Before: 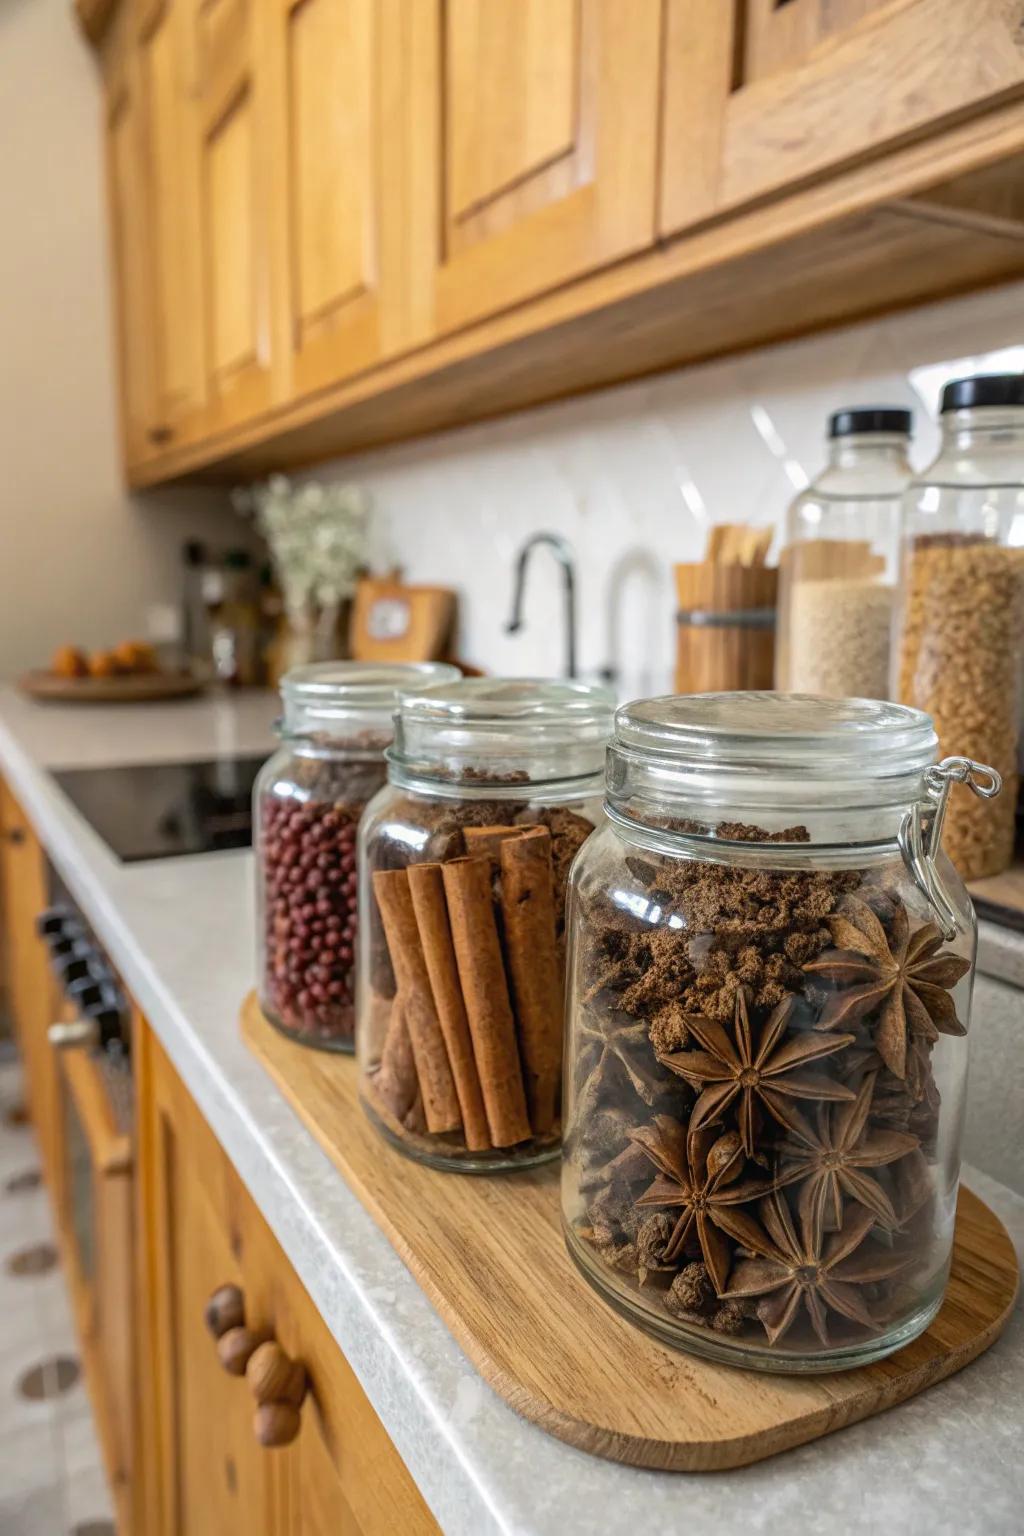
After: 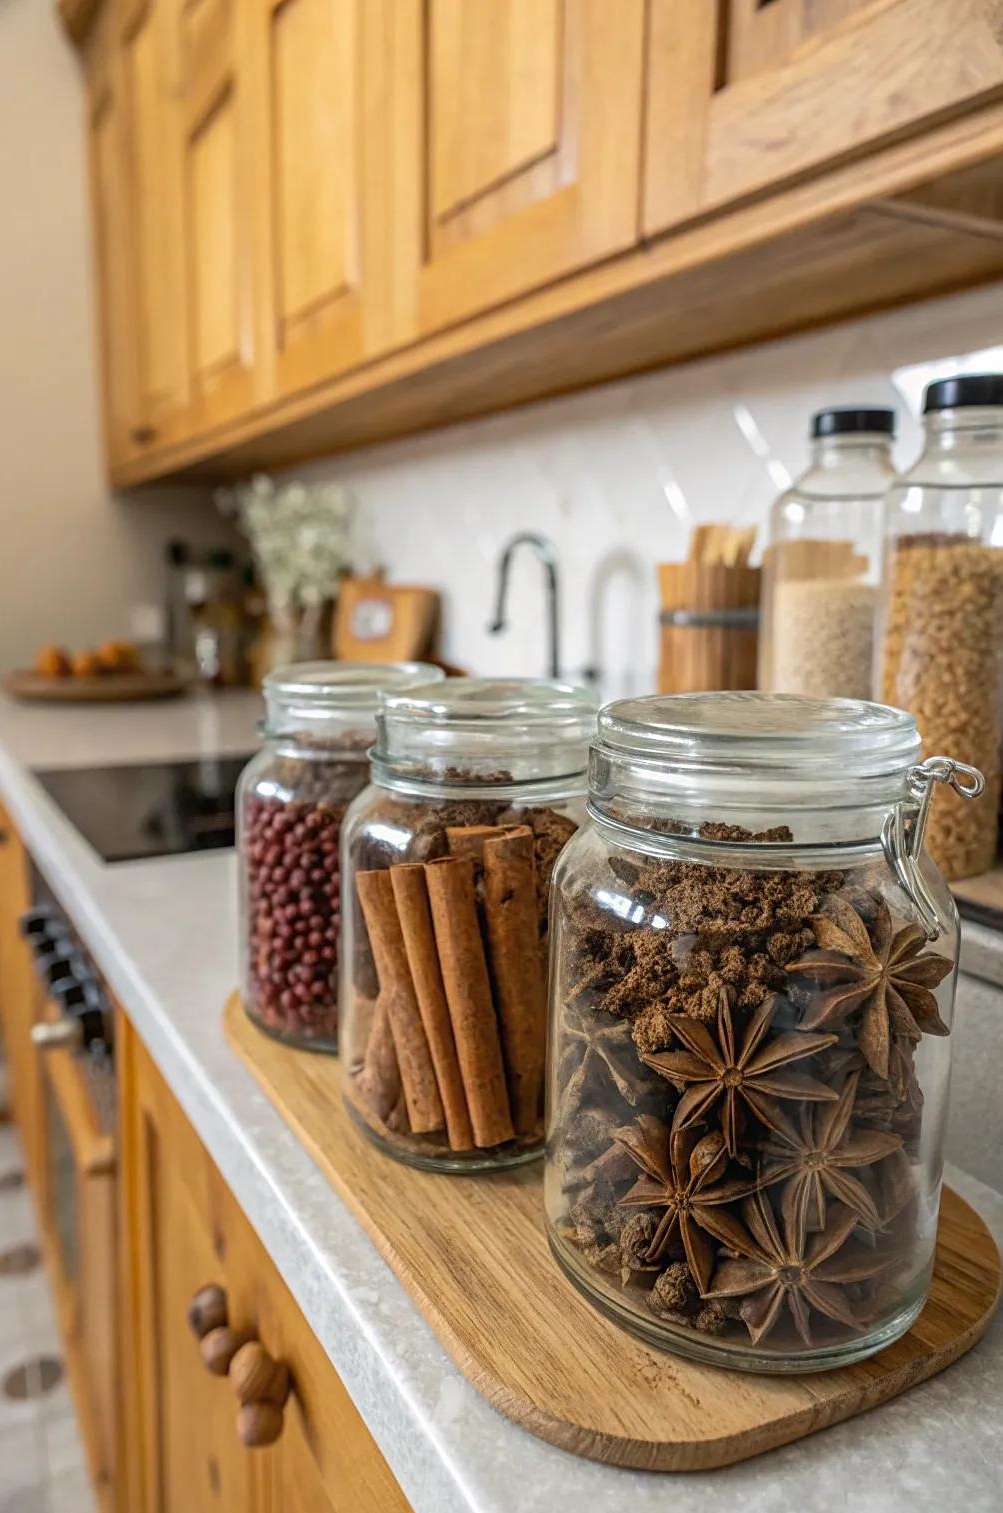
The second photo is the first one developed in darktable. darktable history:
crop: left 1.719%, right 0.271%, bottom 1.479%
sharpen: amount 0.218
